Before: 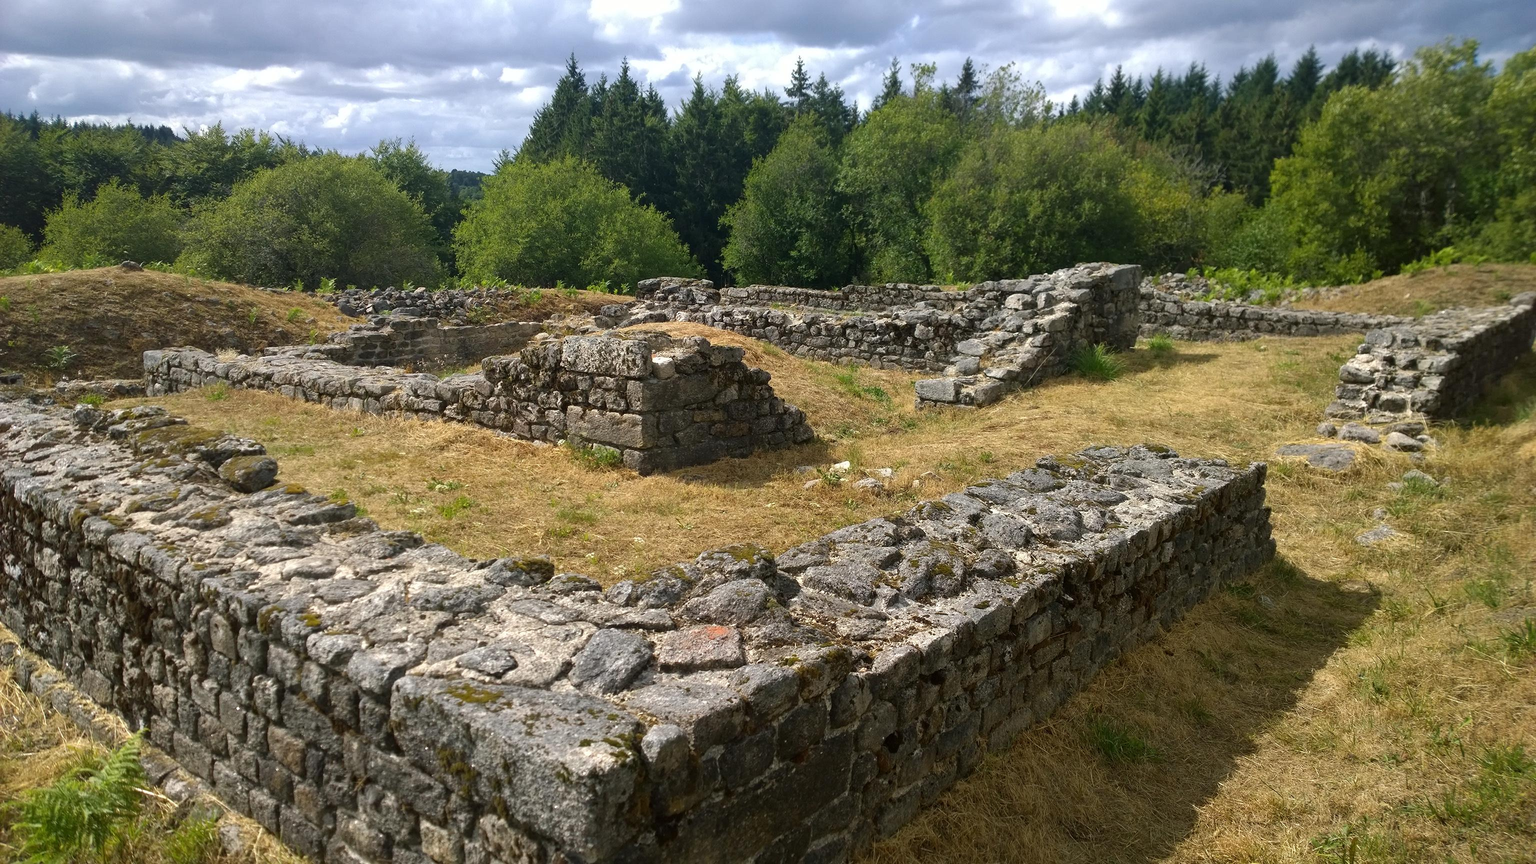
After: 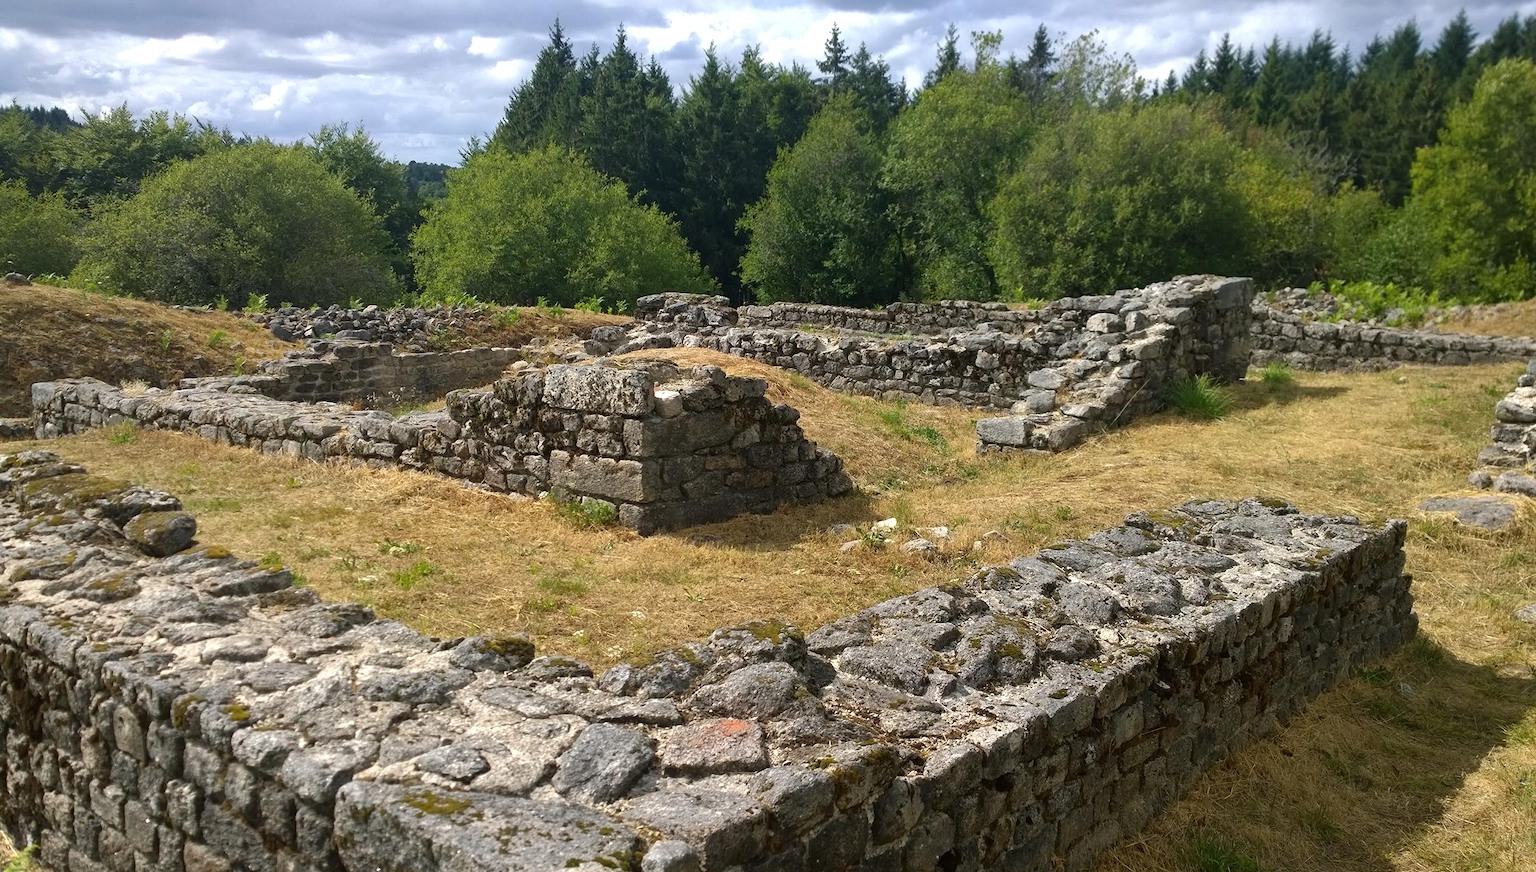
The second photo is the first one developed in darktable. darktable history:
crop and rotate: left 7.667%, top 4.452%, right 10.613%, bottom 13.027%
exposure: exposure 0.073 EV, compensate highlight preservation false
